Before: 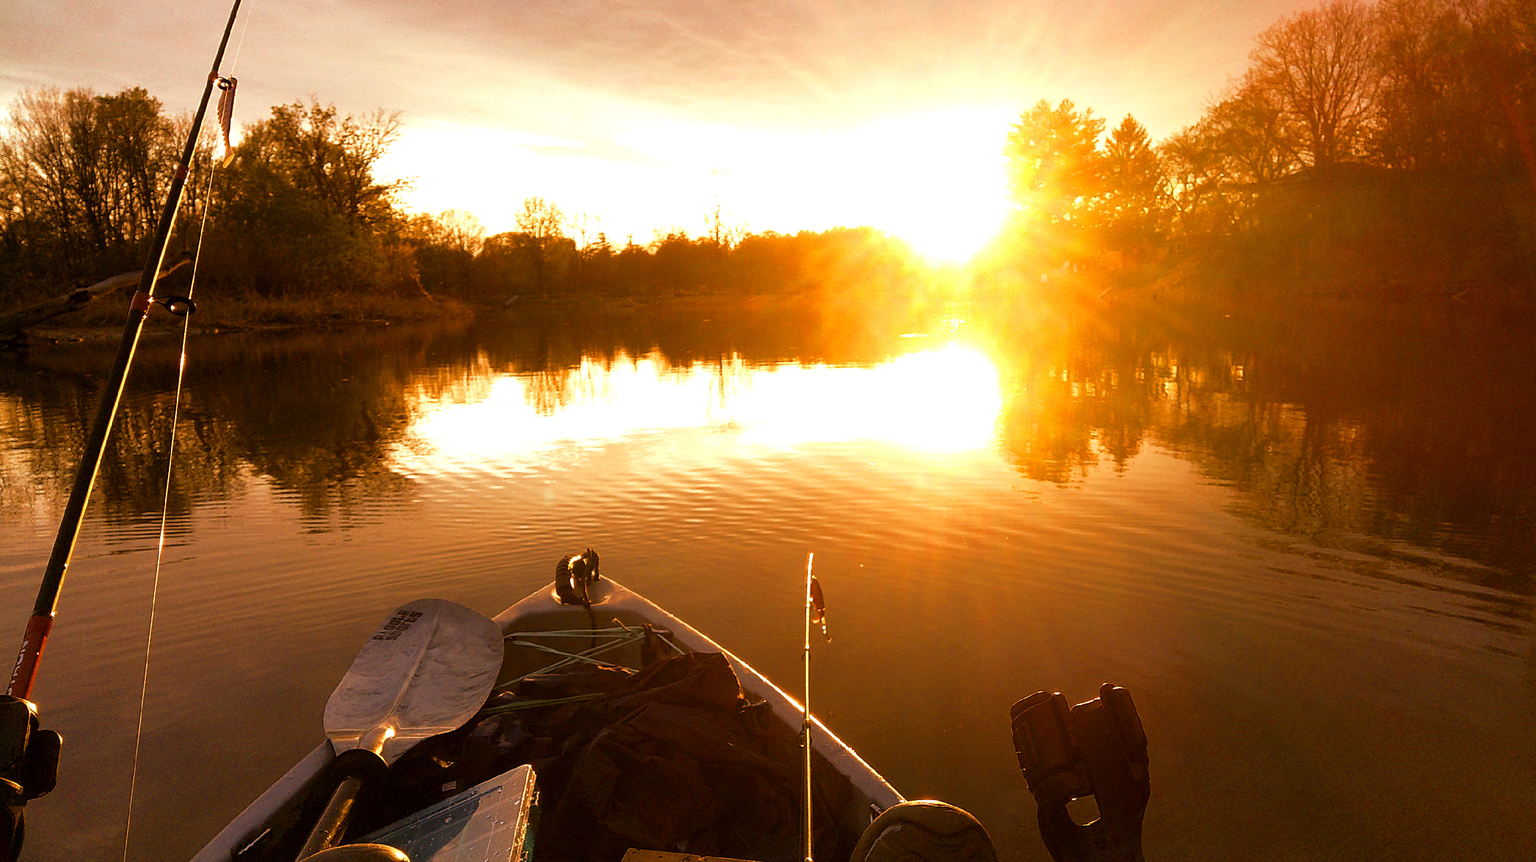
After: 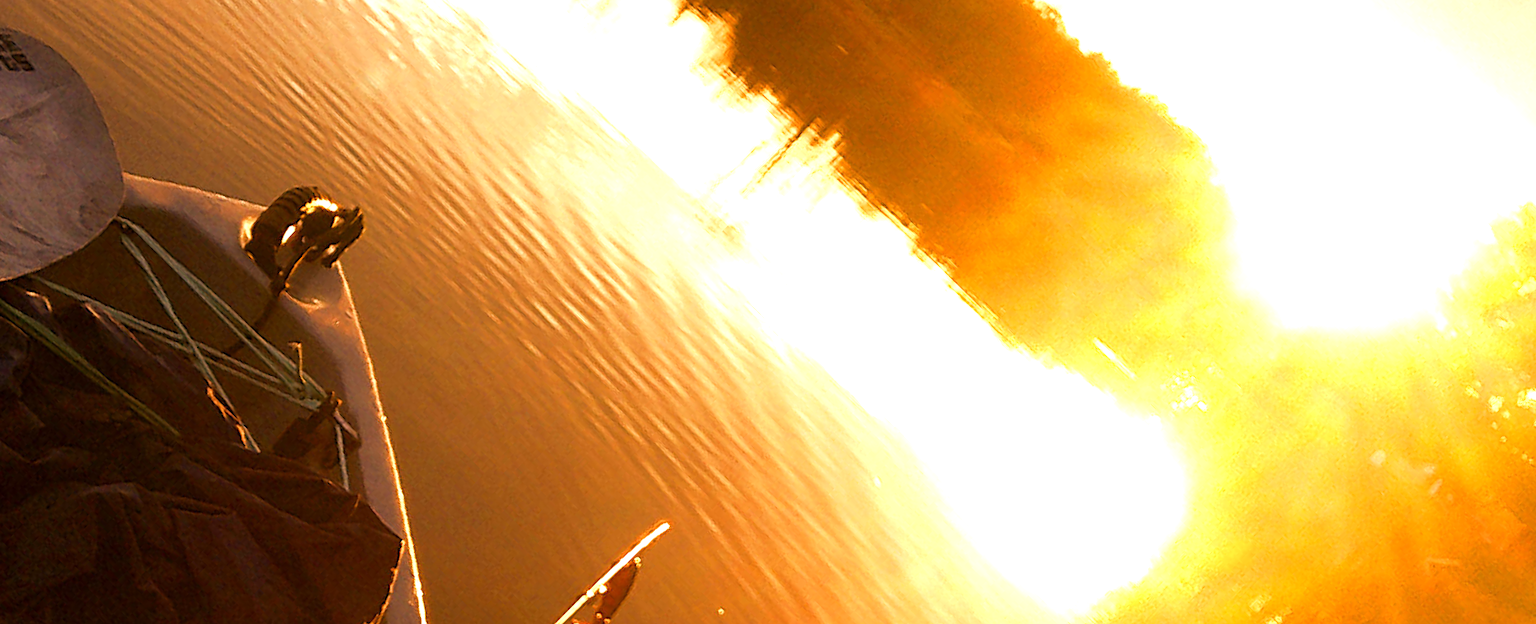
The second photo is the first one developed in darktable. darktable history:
crop and rotate: angle -44.47°, top 16.591%, right 0.954%, bottom 11.672%
exposure: exposure 0.204 EV, compensate highlight preservation false
